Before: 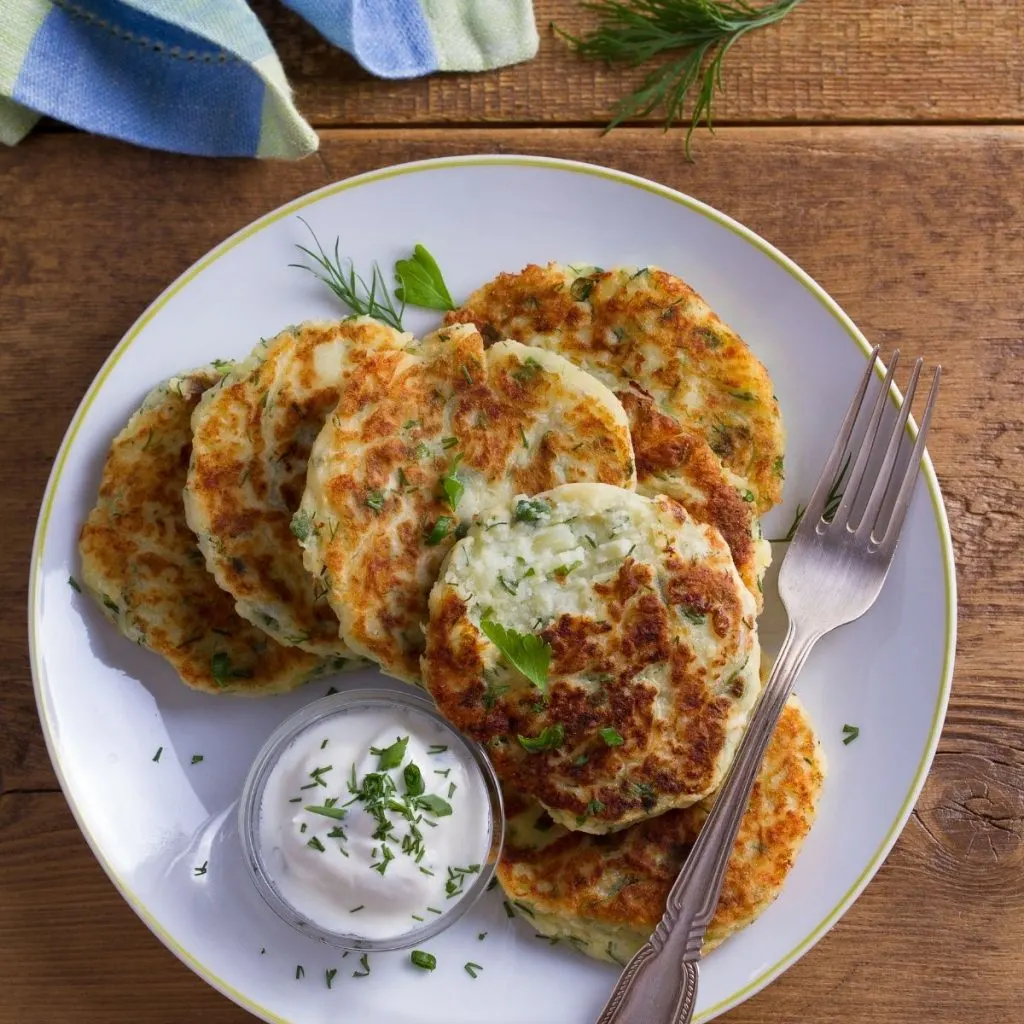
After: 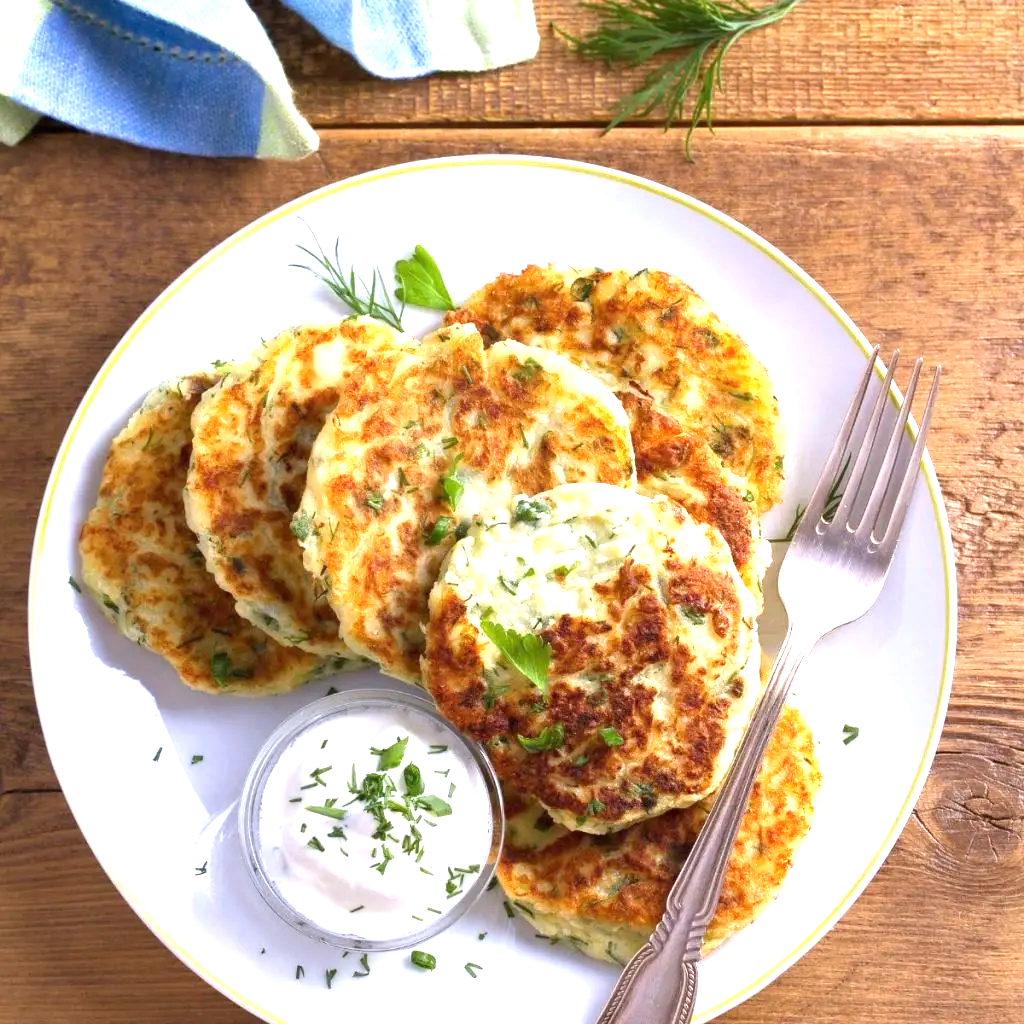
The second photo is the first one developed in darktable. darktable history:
rotate and perspective: automatic cropping off
exposure: black level correction 0, exposure 1.388 EV, compensate exposure bias true, compensate highlight preservation false
